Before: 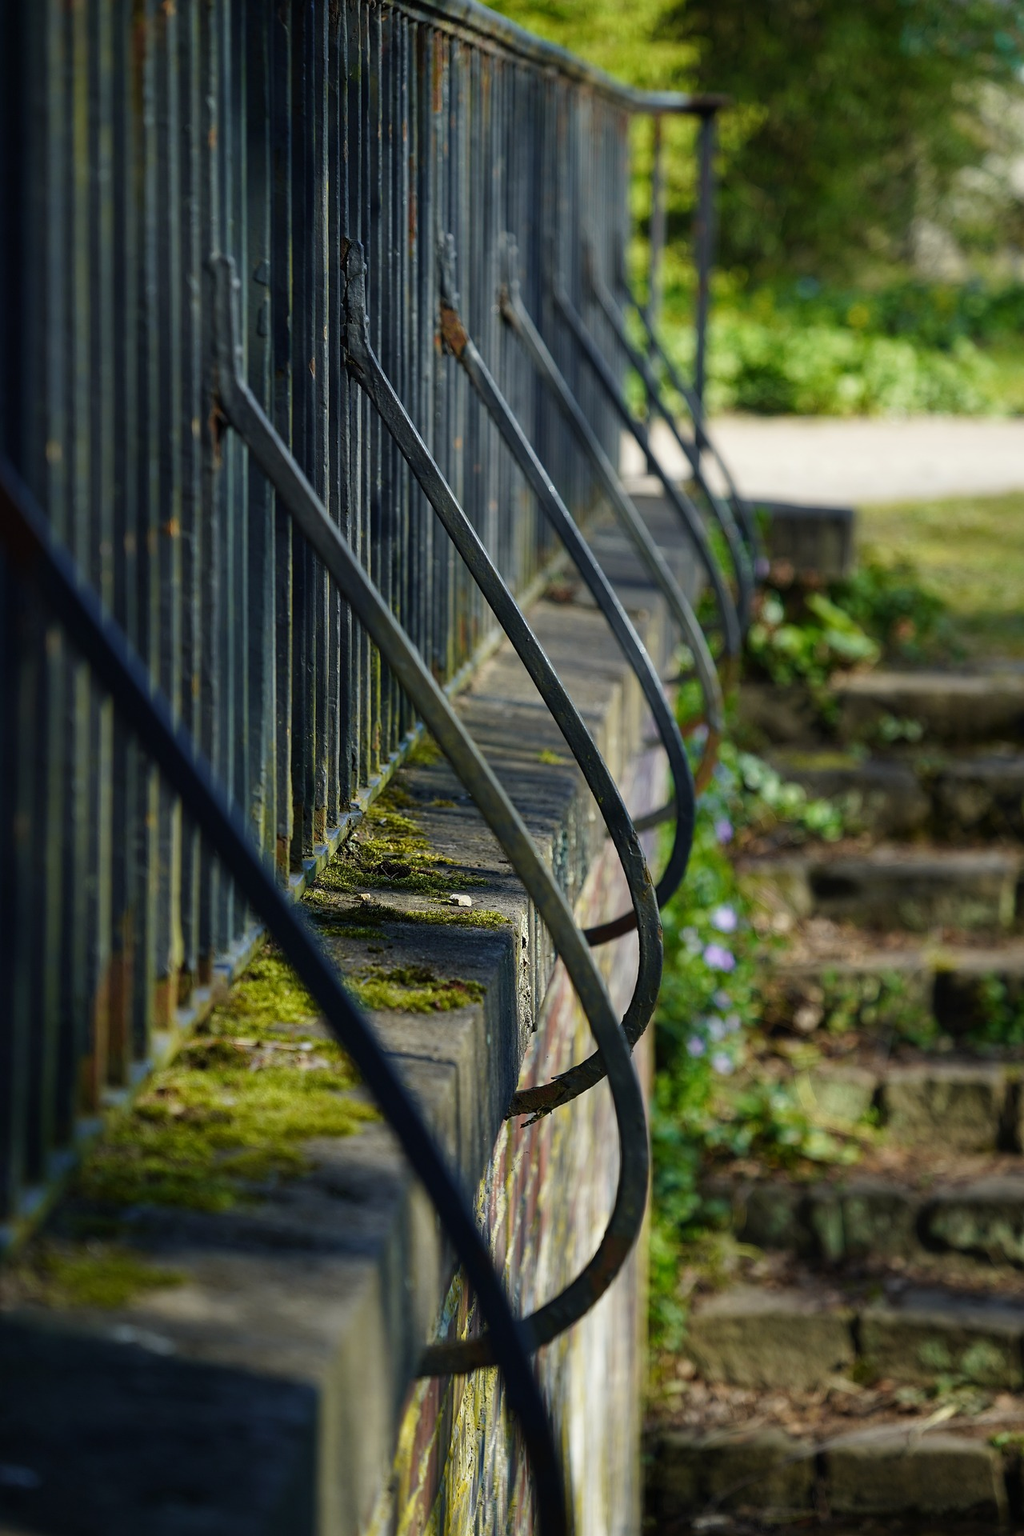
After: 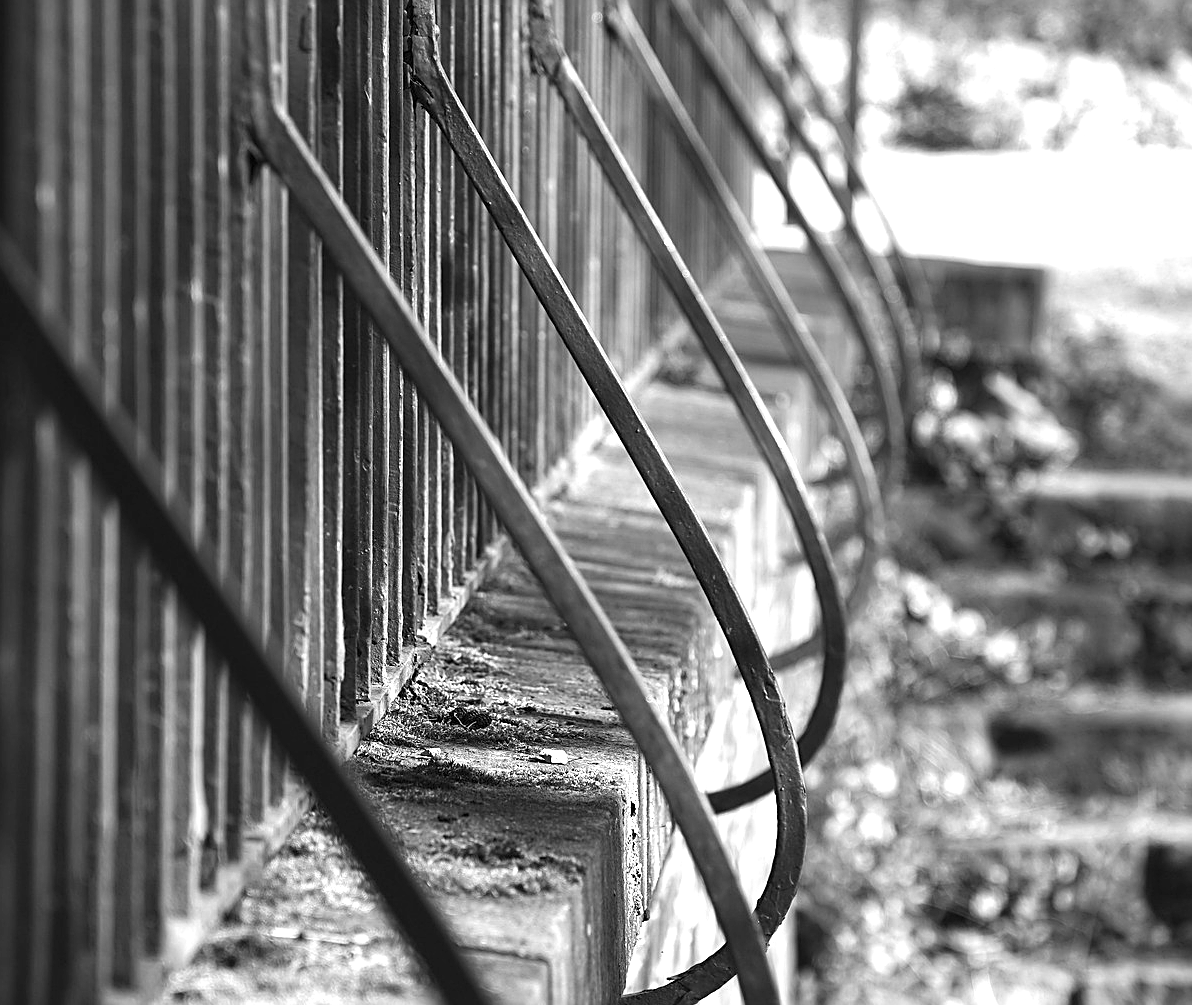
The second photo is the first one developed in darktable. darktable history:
exposure: black level correction 0, exposure 1.5 EV, compensate exposure bias true, compensate highlight preservation false
monochrome: a -6.99, b 35.61, size 1.4
sharpen: on, module defaults
crop: left 1.744%, top 19.225%, right 5.069%, bottom 28.357%
